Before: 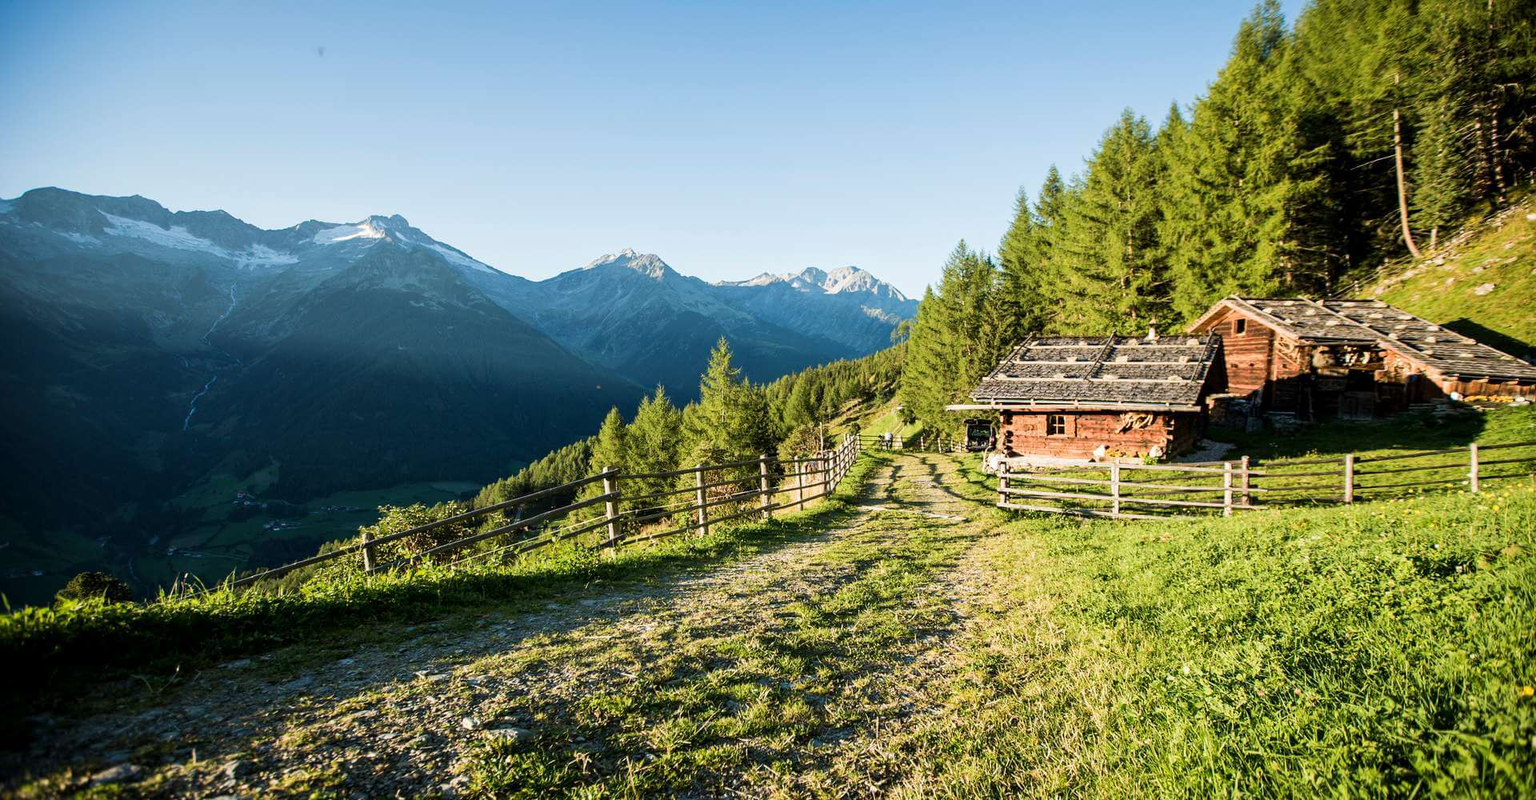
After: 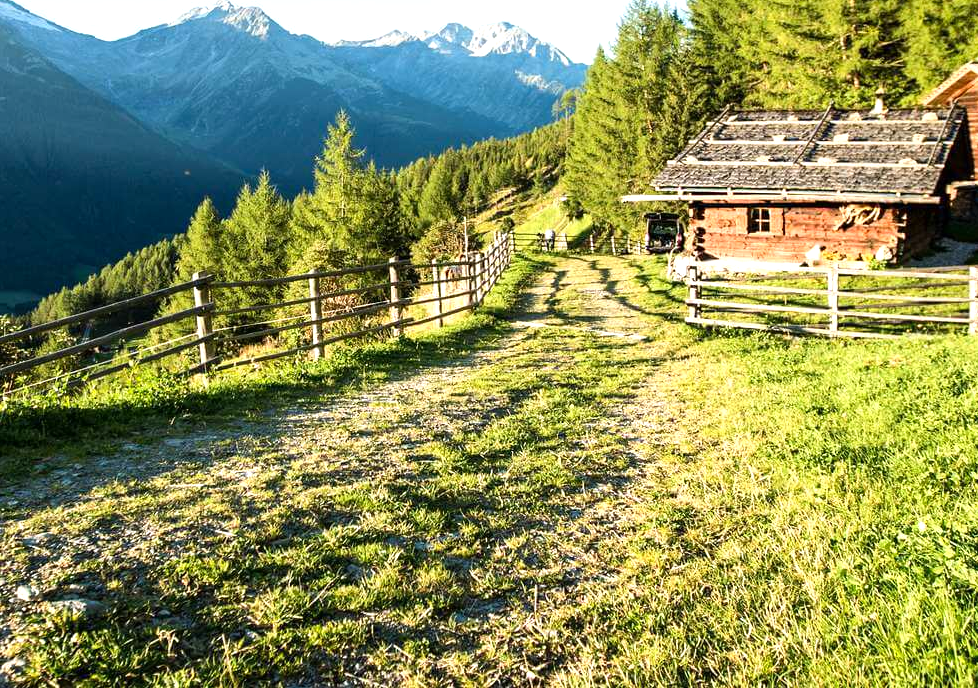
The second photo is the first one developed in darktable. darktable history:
crop and rotate: left 29.237%, top 31.152%, right 19.807%
levels: levels [0, 0.43, 0.859]
